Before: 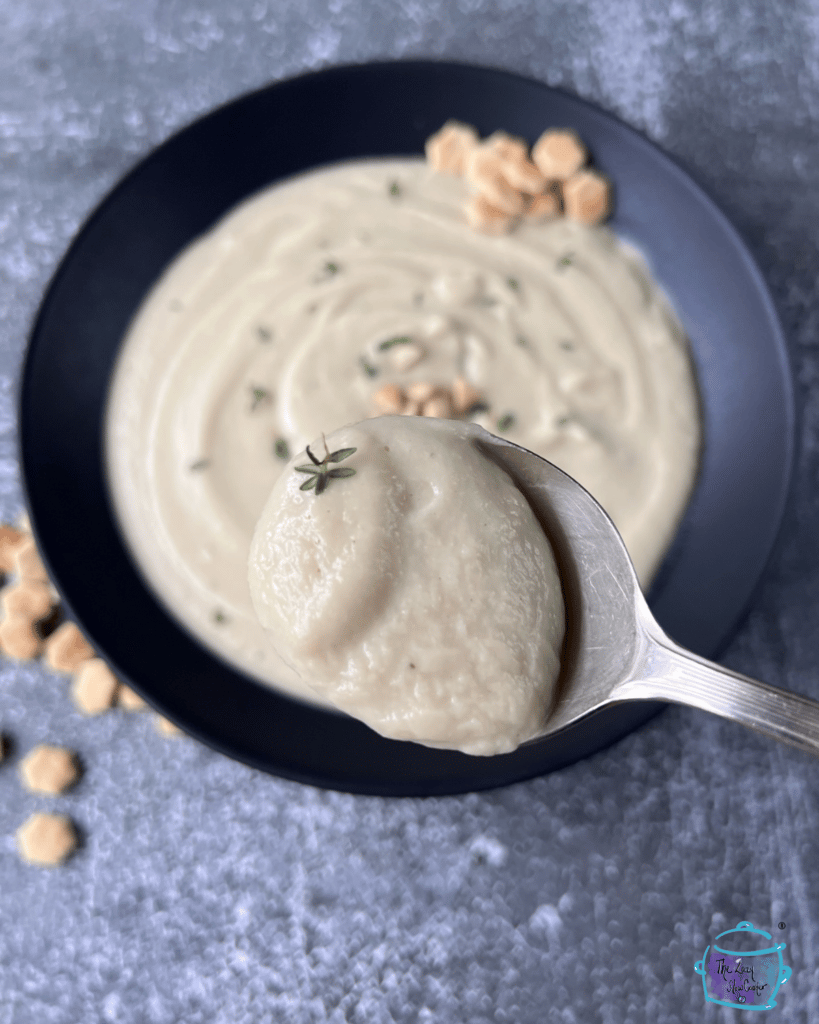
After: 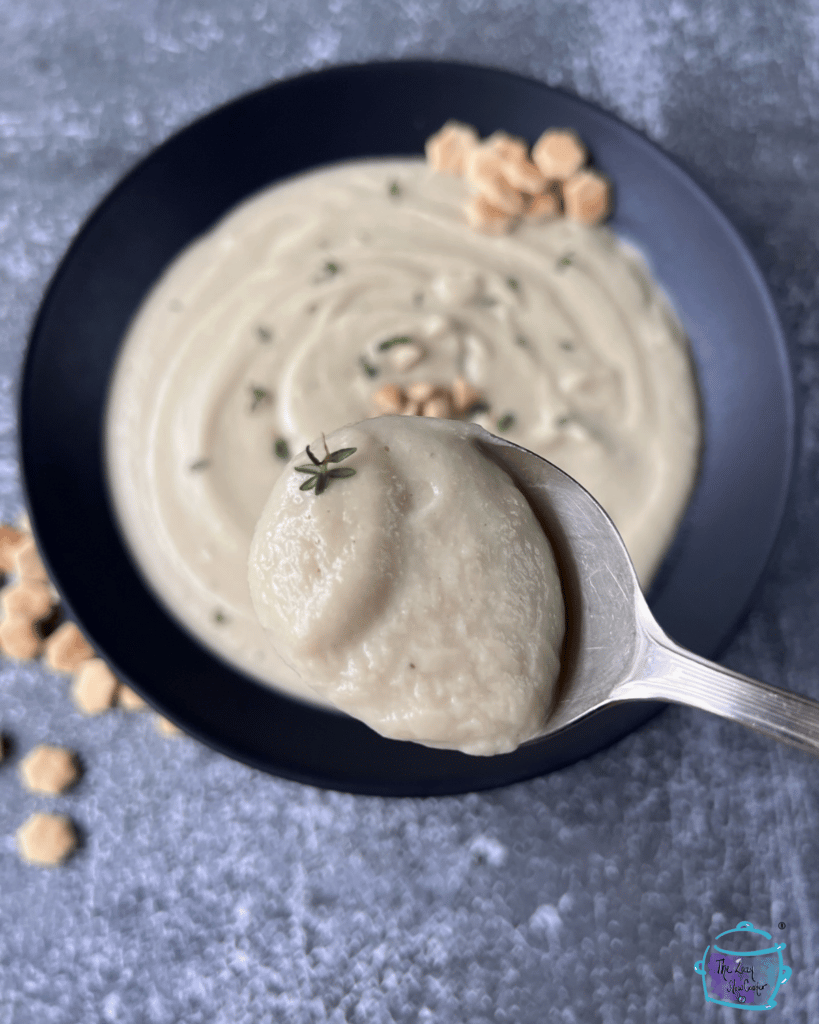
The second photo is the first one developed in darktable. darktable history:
white balance: emerald 1
shadows and highlights: shadows 43.71, white point adjustment -1.46, soften with gaussian
